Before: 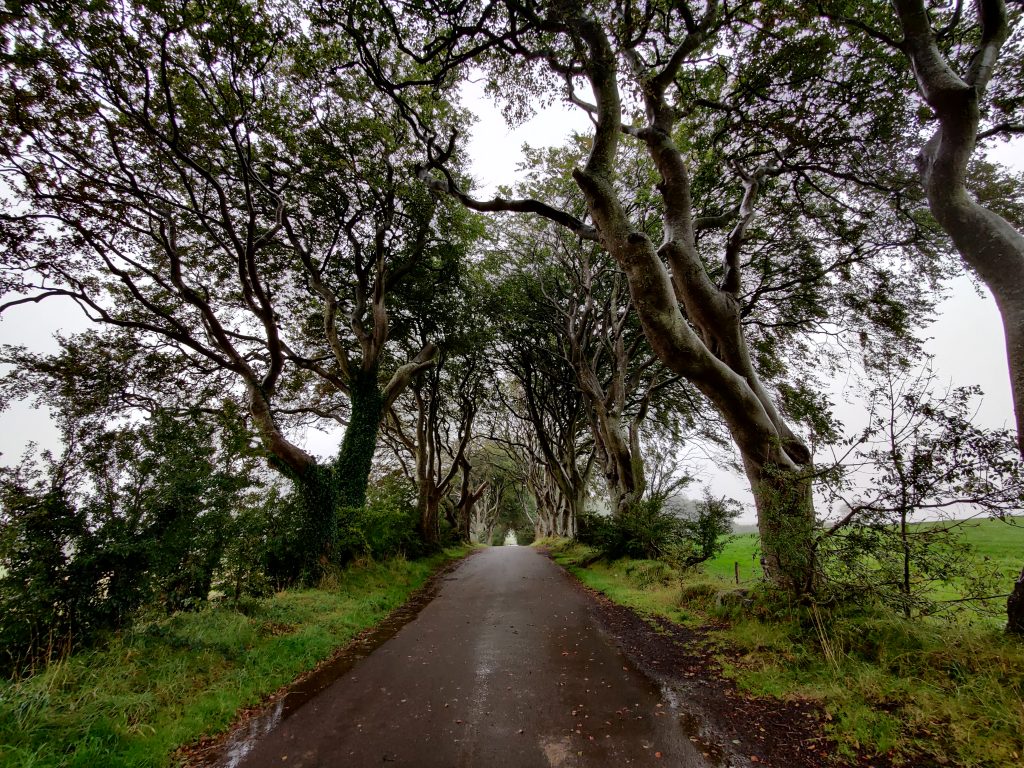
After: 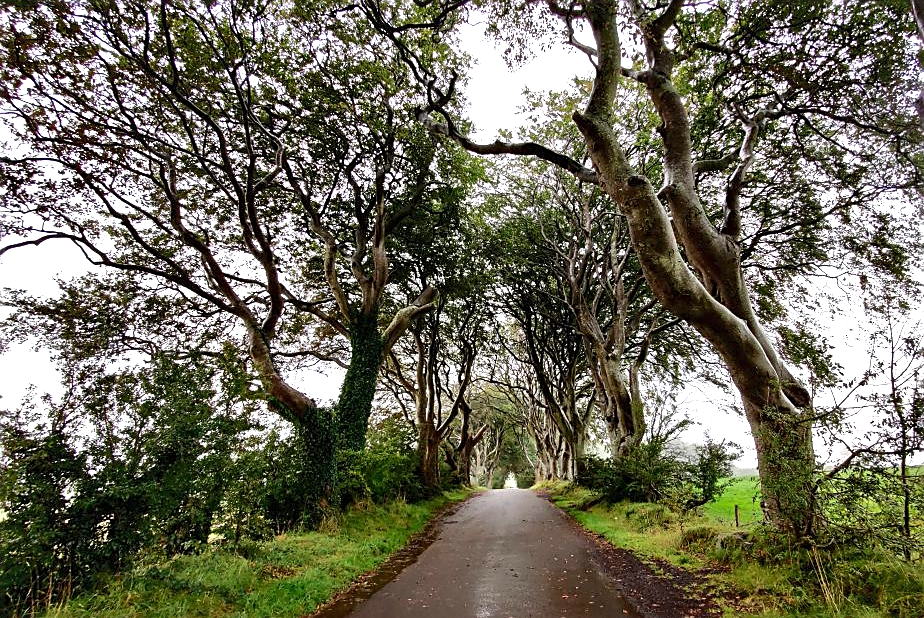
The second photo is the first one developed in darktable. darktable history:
exposure: exposure 1 EV, compensate highlight preservation false
crop: top 7.49%, right 9.717%, bottom 11.943%
sharpen: on, module defaults
shadows and highlights: shadows 62.66, white point adjustment 0.37, highlights -34.44, compress 83.82%
